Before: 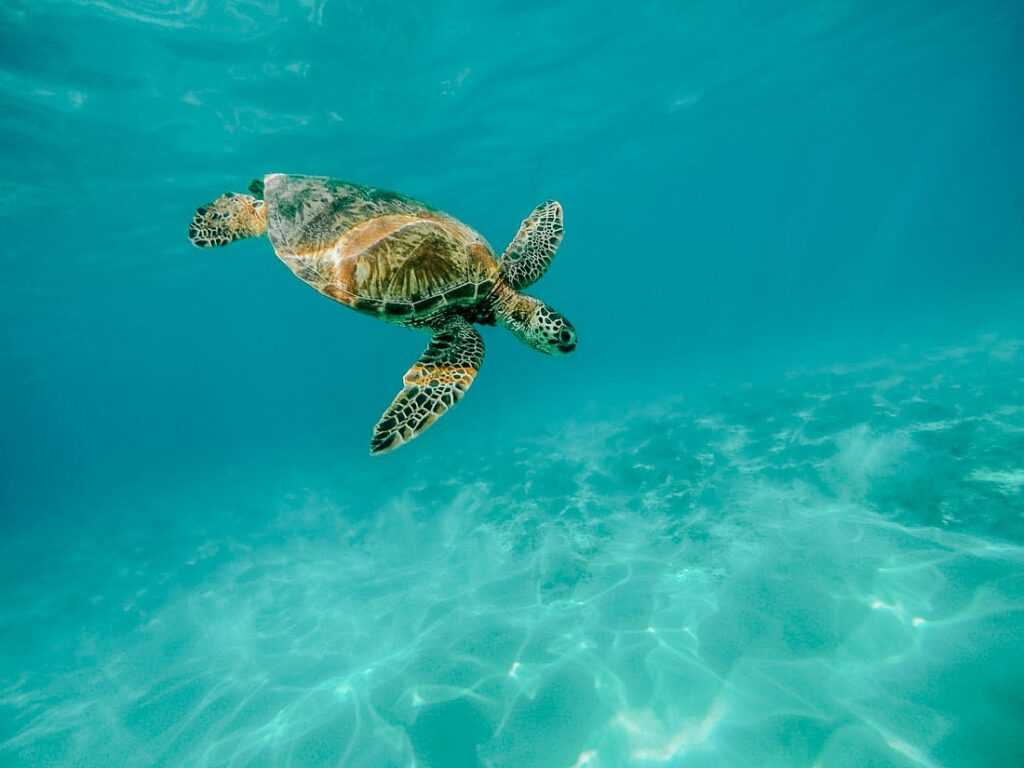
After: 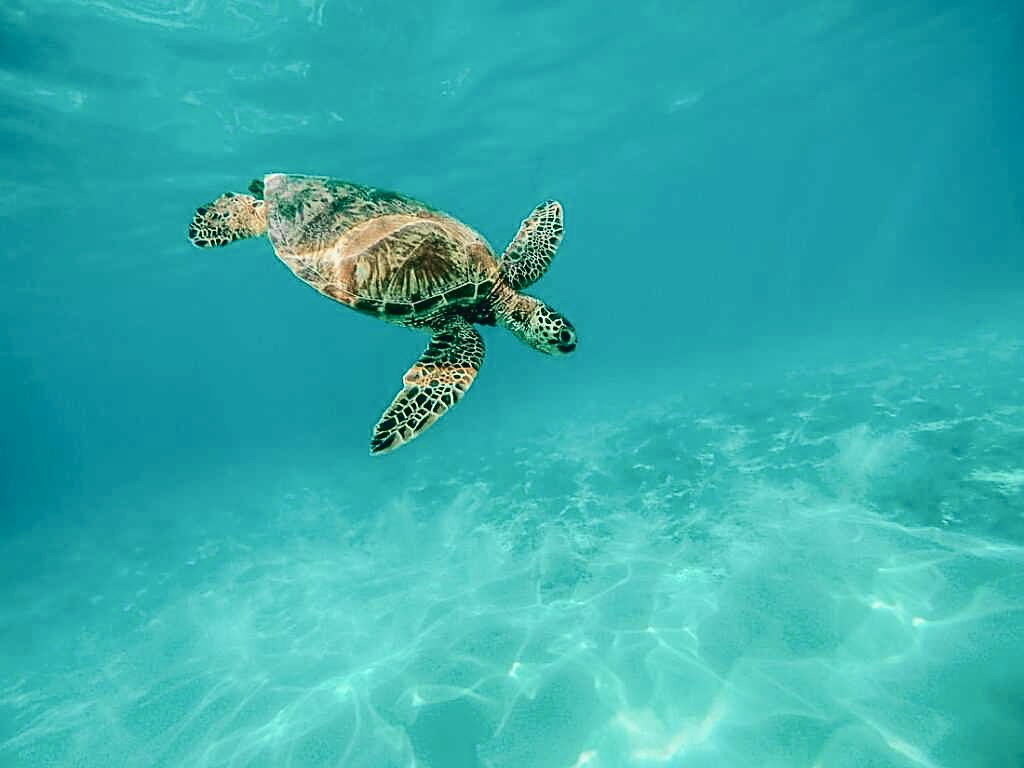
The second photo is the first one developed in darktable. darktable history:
color correction: highlights a* 2.75, highlights b* 5, shadows a* -2.04, shadows b* -4.84, saturation 0.8
tone curve: curves: ch0 [(0, 0.039) (0.104, 0.103) (0.273, 0.267) (0.448, 0.487) (0.704, 0.761) (0.886, 0.922) (0.994, 0.971)]; ch1 [(0, 0) (0.335, 0.298) (0.446, 0.413) (0.485, 0.487) (0.515, 0.503) (0.566, 0.563) (0.641, 0.655) (1, 1)]; ch2 [(0, 0) (0.314, 0.301) (0.421, 0.411) (0.502, 0.494) (0.528, 0.54) (0.557, 0.559) (0.612, 0.605) (0.722, 0.686) (1, 1)], color space Lab, independent channels, preserve colors none
sharpen: on, module defaults
